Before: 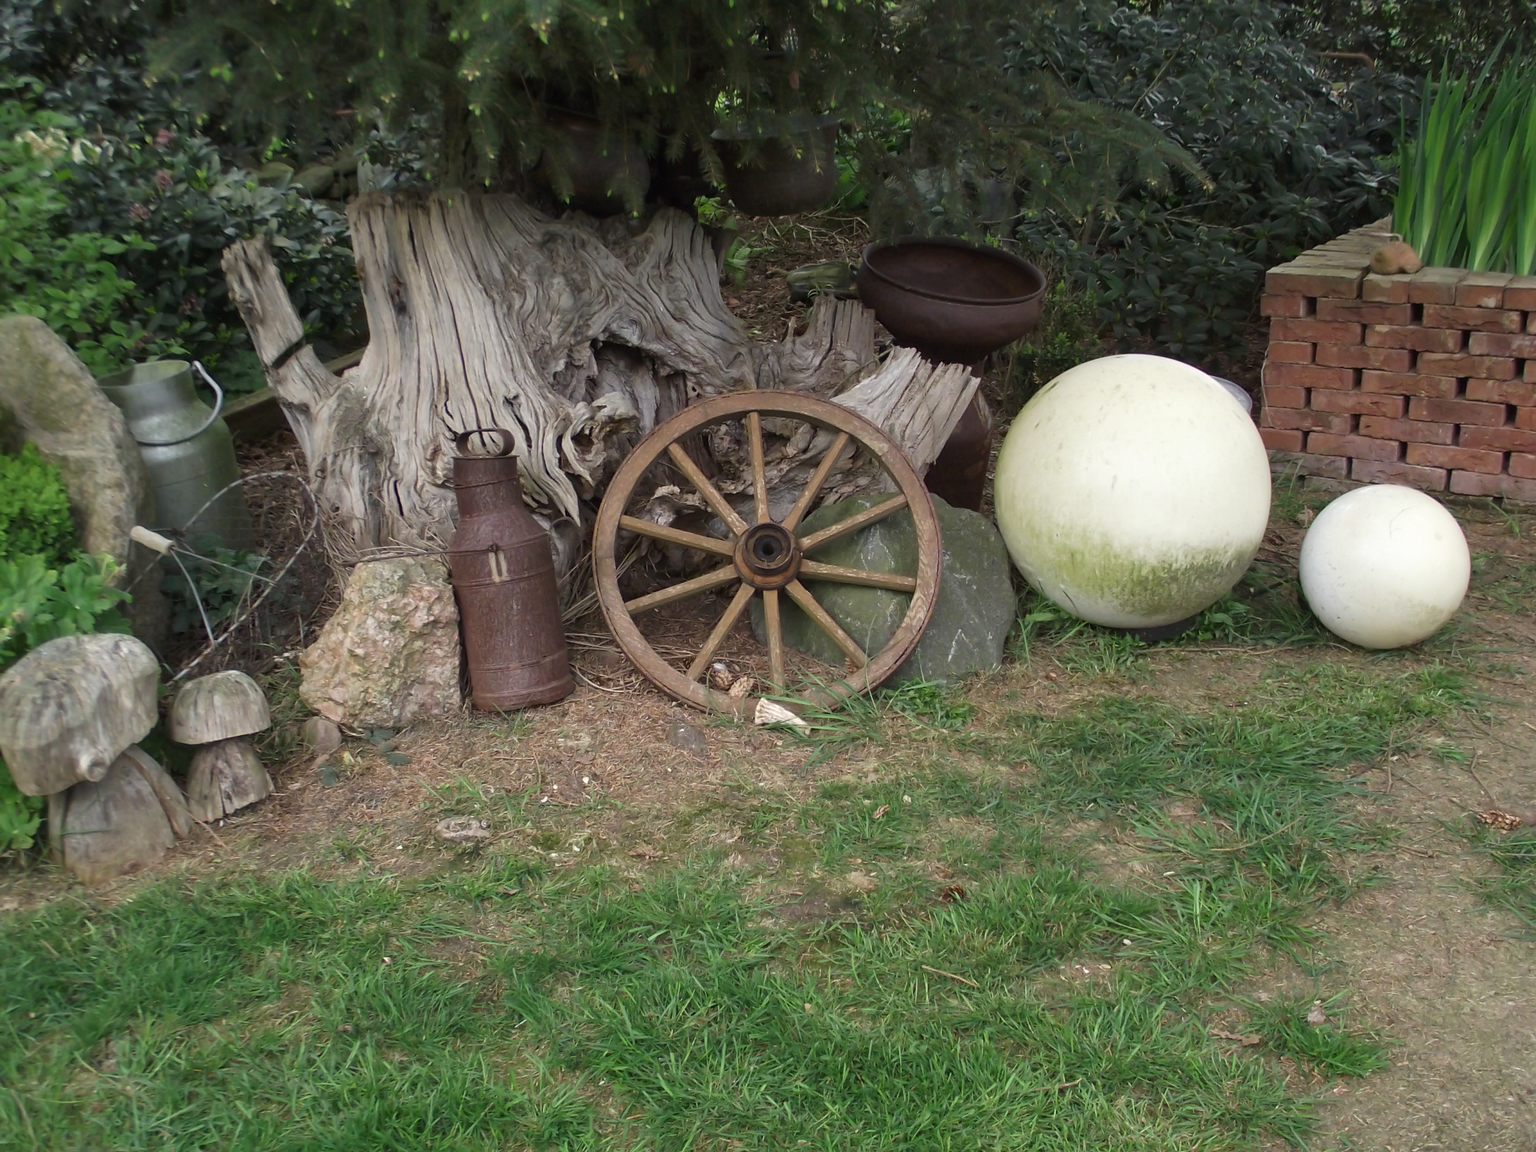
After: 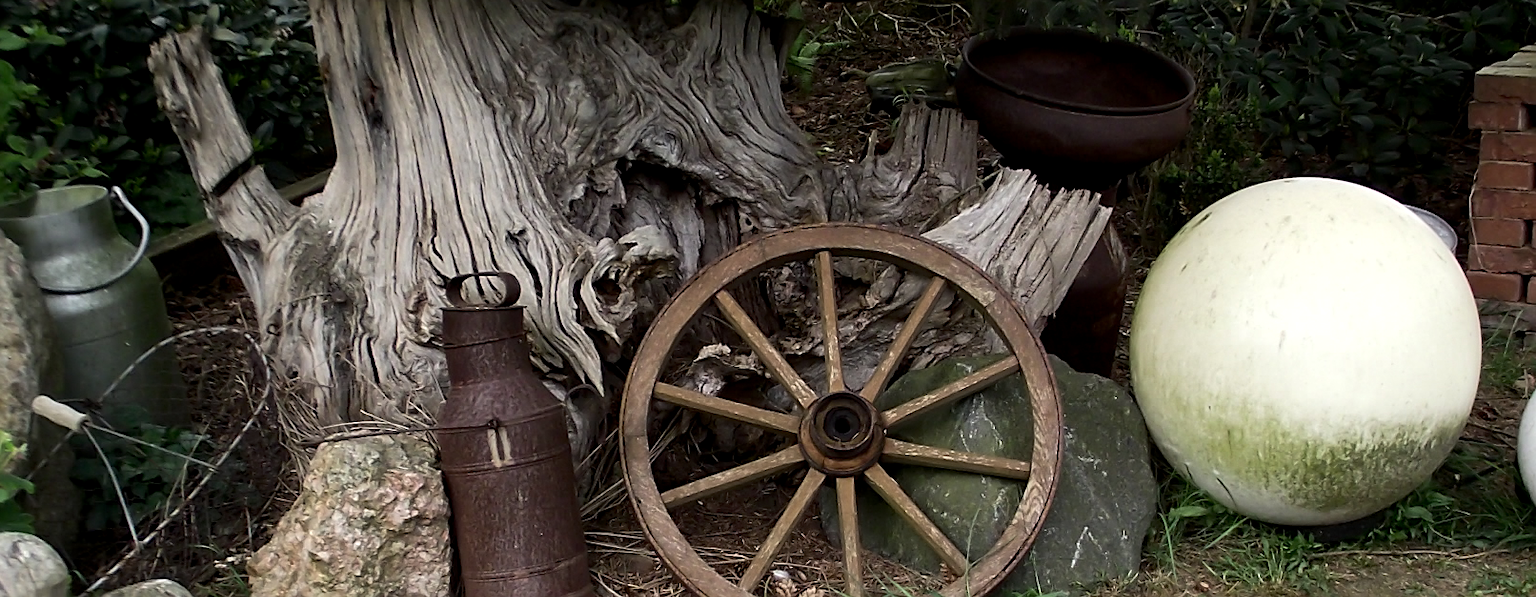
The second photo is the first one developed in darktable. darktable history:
crop: left 6.883%, top 18.632%, right 14.275%, bottom 40.514%
exposure: black level correction 0.011, exposure -0.483 EV, compensate exposure bias true, compensate highlight preservation false
sharpen: on, module defaults
tone equalizer: -8 EV -0.757 EV, -7 EV -0.695 EV, -6 EV -0.606 EV, -5 EV -0.414 EV, -3 EV 0.394 EV, -2 EV 0.6 EV, -1 EV 0.676 EV, +0 EV 0.745 EV, edges refinement/feathering 500, mask exposure compensation -1.57 EV, preserve details no
